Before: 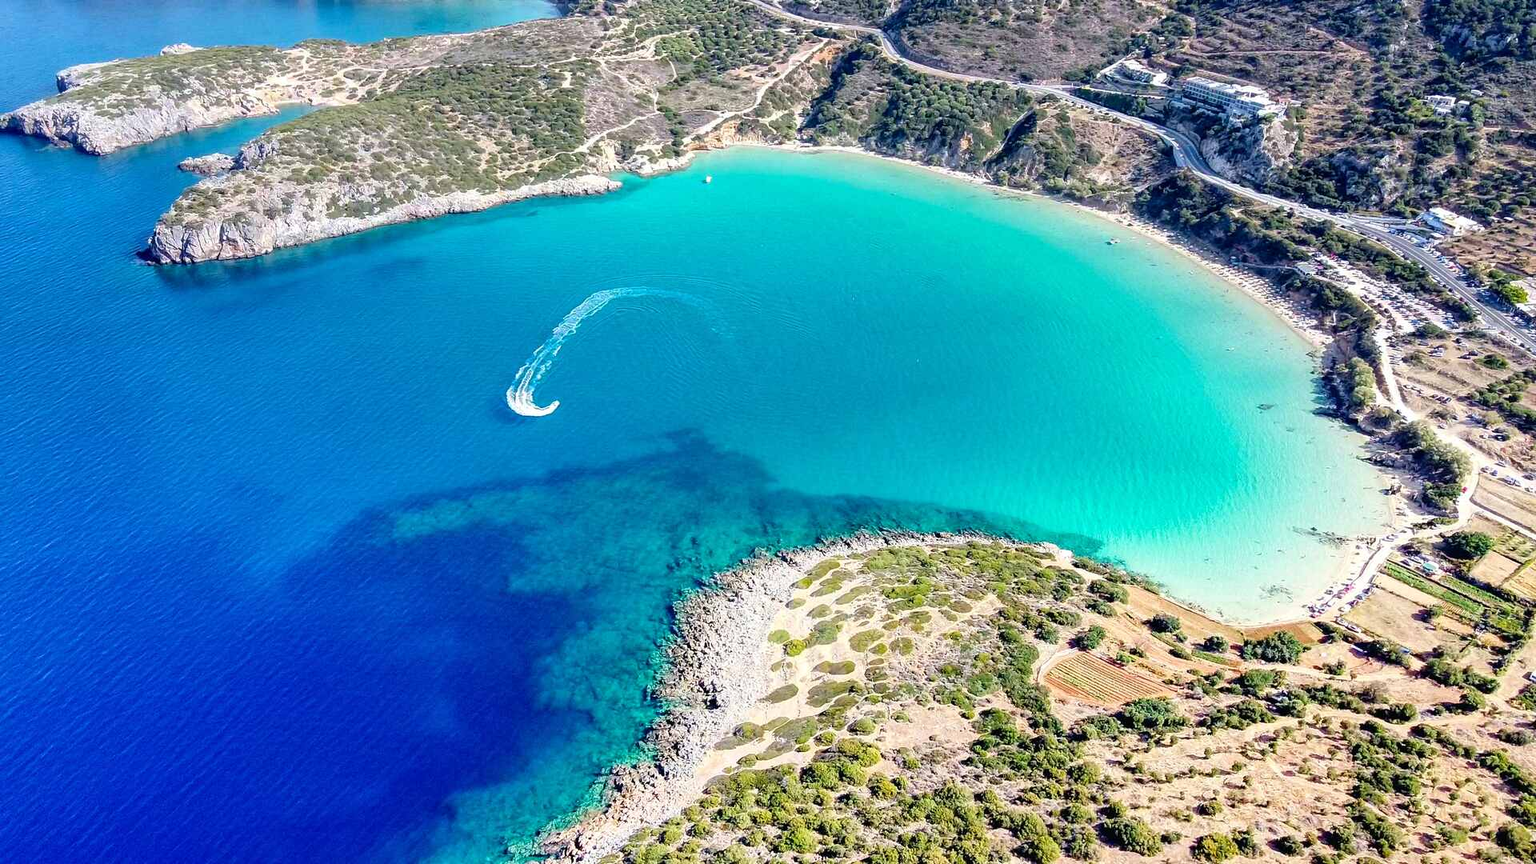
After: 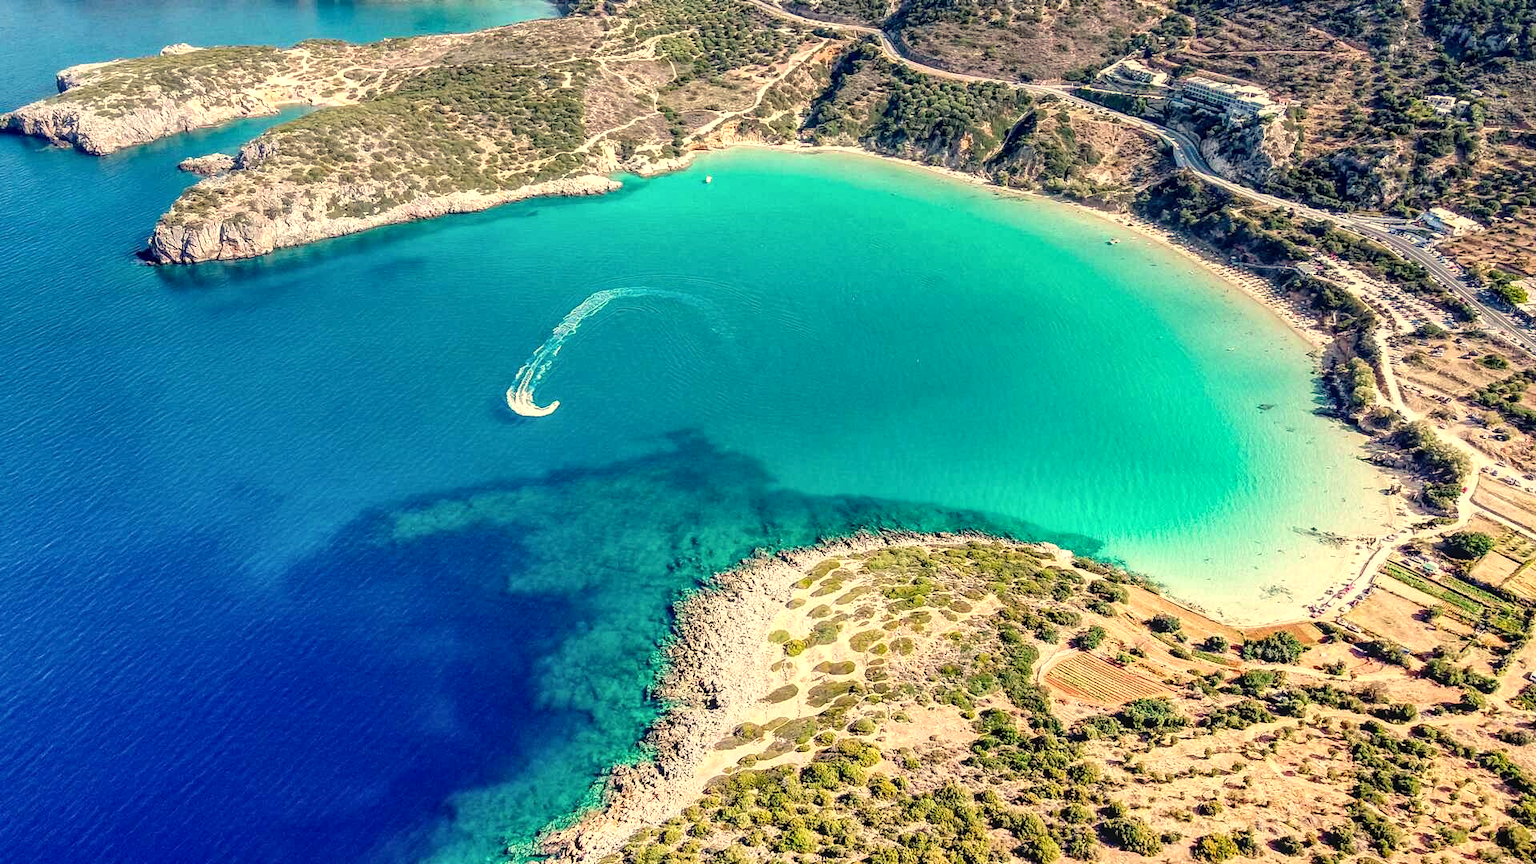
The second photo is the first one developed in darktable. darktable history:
local contrast: on, module defaults
white balance: red 1.123, blue 0.83
